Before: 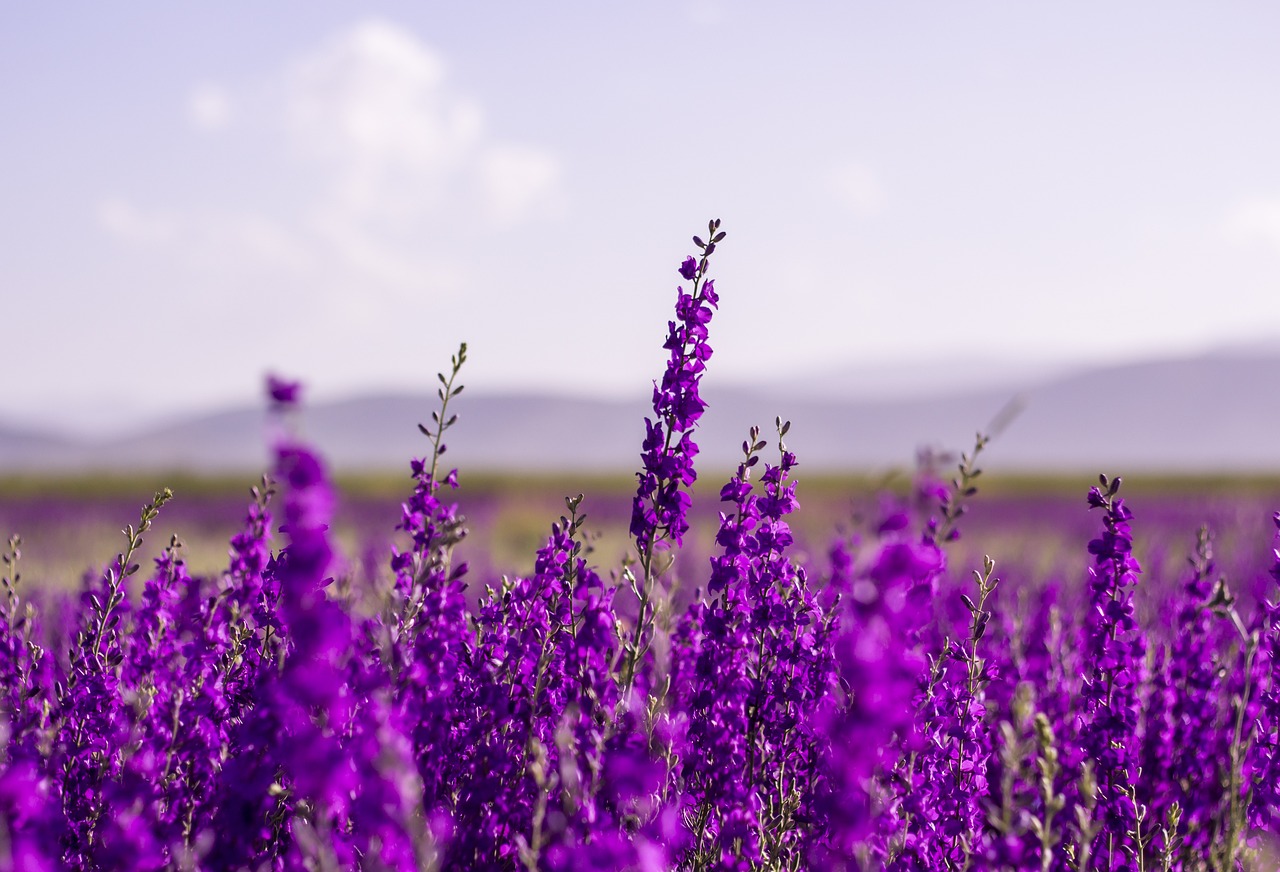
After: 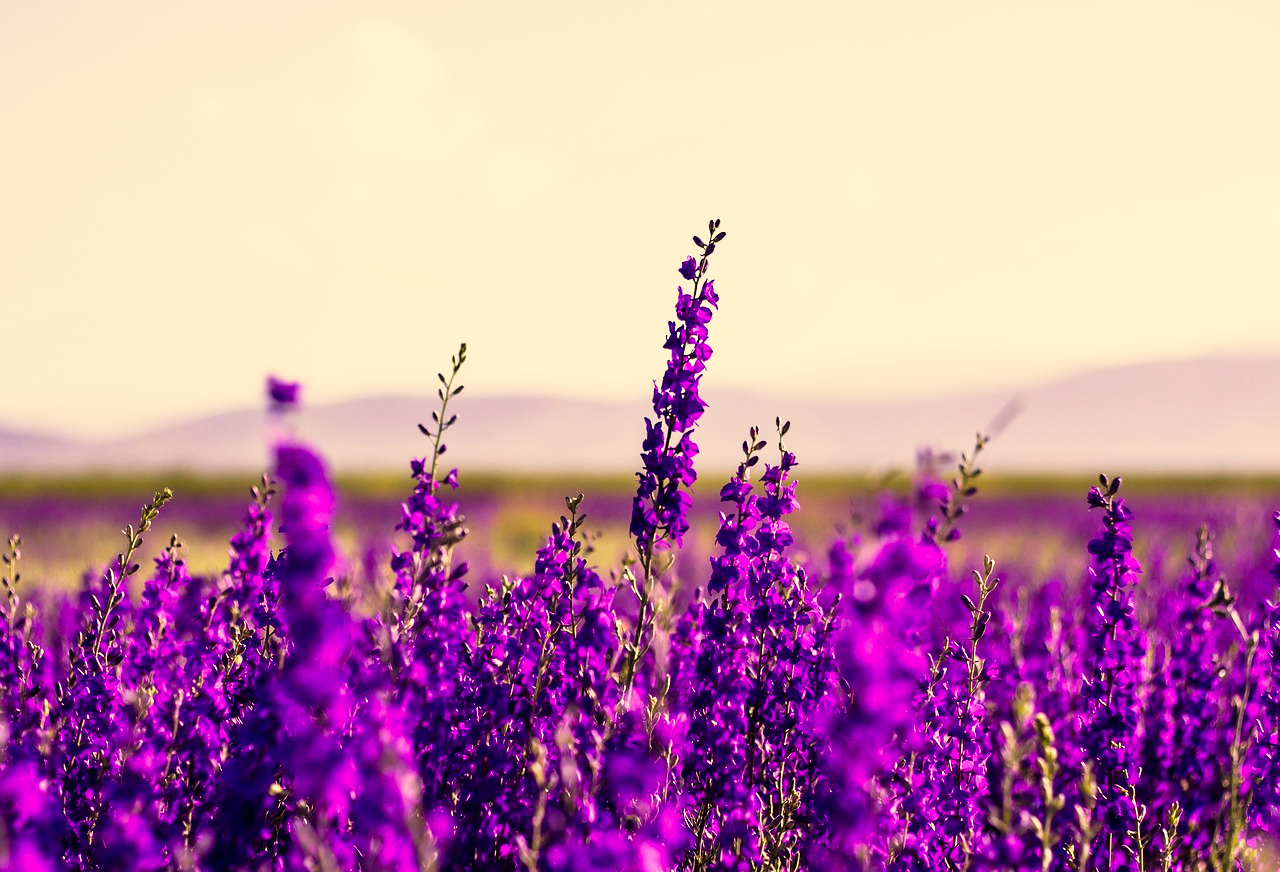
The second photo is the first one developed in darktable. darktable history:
color correction: highlights a* 2.33, highlights b* 23.34
tone curve: curves: ch0 [(0.016, 0.011) (0.084, 0.026) (0.469, 0.508) (0.721, 0.862) (1, 1)], preserve colors none
sharpen: radius 5.301, amount 0.315, threshold 26.703
